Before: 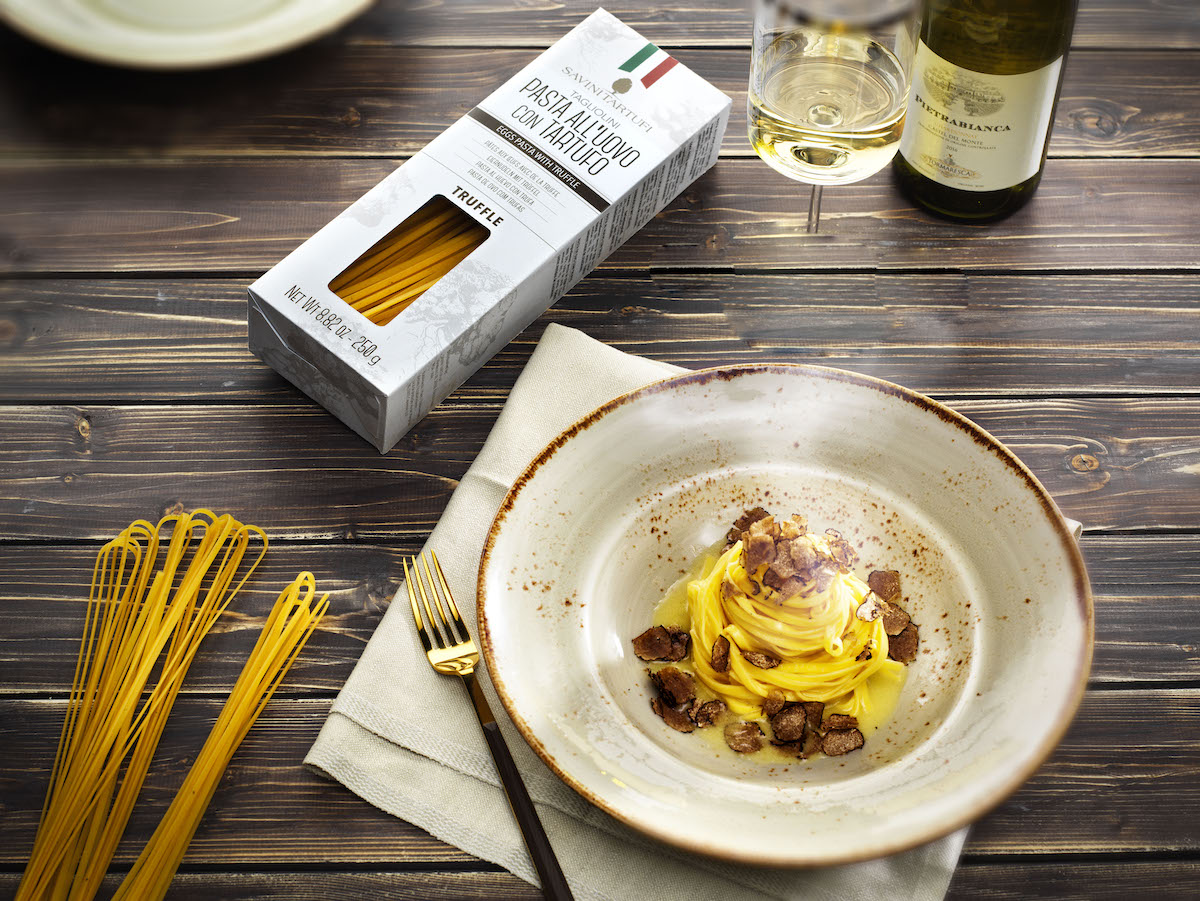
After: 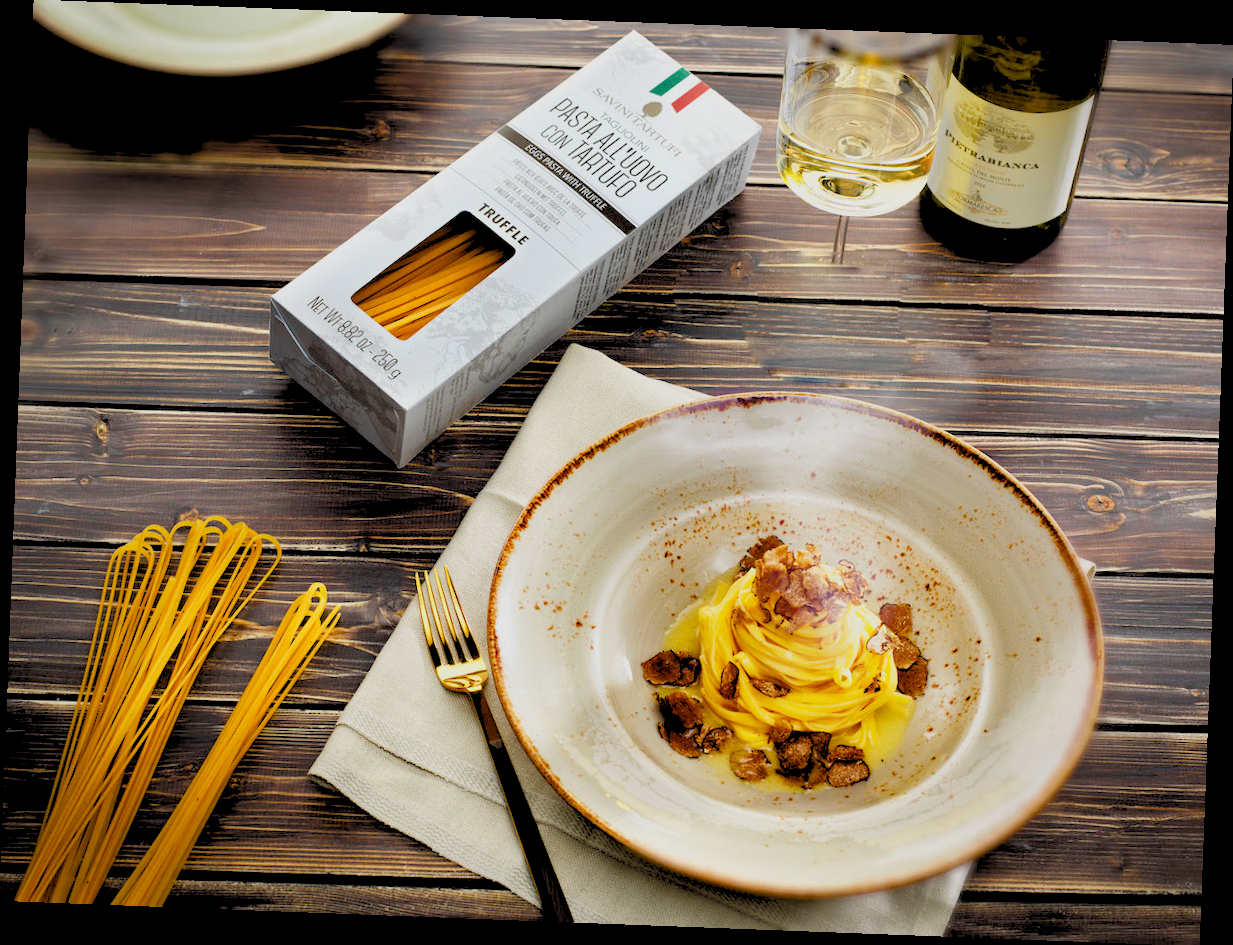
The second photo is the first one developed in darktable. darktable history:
rgb levels: preserve colors sum RGB, levels [[0.038, 0.433, 0.934], [0, 0.5, 1], [0, 0.5, 1]]
shadows and highlights: shadows 12, white point adjustment 1.2, soften with gaussian
color balance rgb: perceptual saturation grading › global saturation 20%, perceptual saturation grading › highlights -25%, perceptual saturation grading › shadows 25%
exposure: exposure -0.153 EV, compensate highlight preservation false
rotate and perspective: rotation 2.17°, automatic cropping off
